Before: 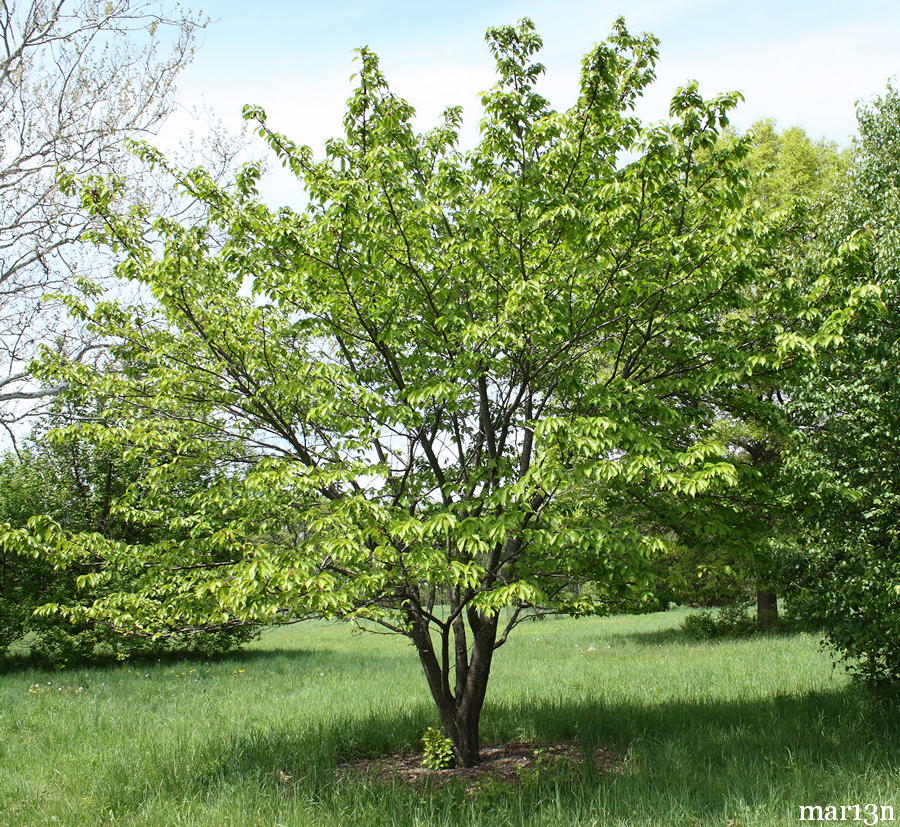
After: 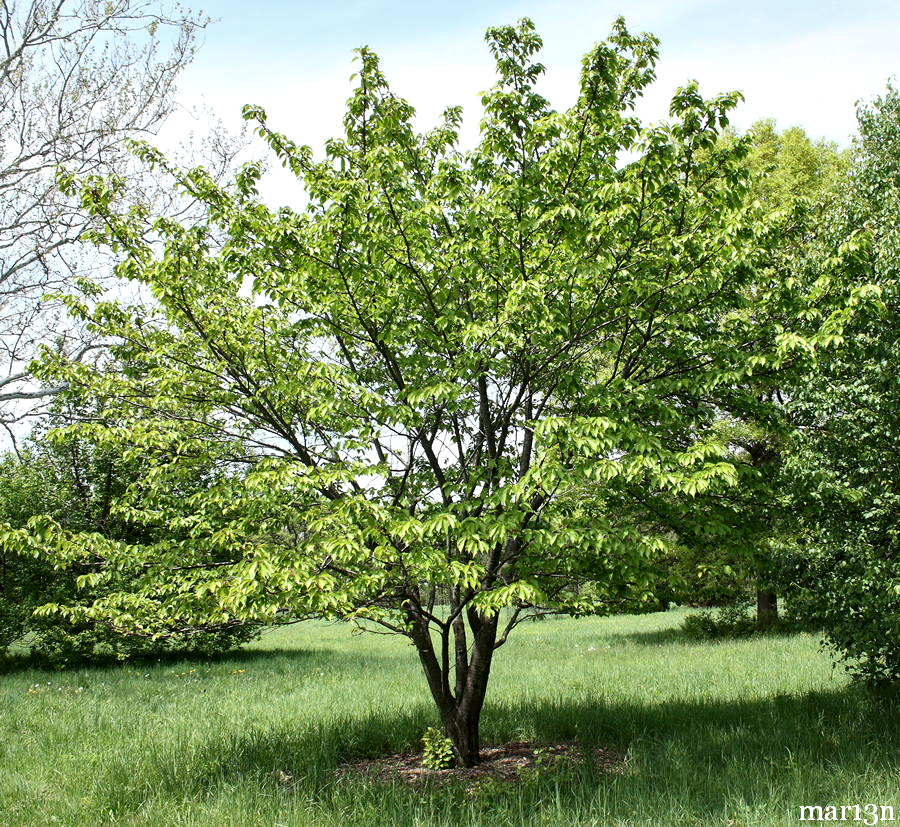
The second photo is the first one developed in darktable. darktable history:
local contrast: mode bilateral grid, contrast 24, coarseness 46, detail 151%, midtone range 0.2
